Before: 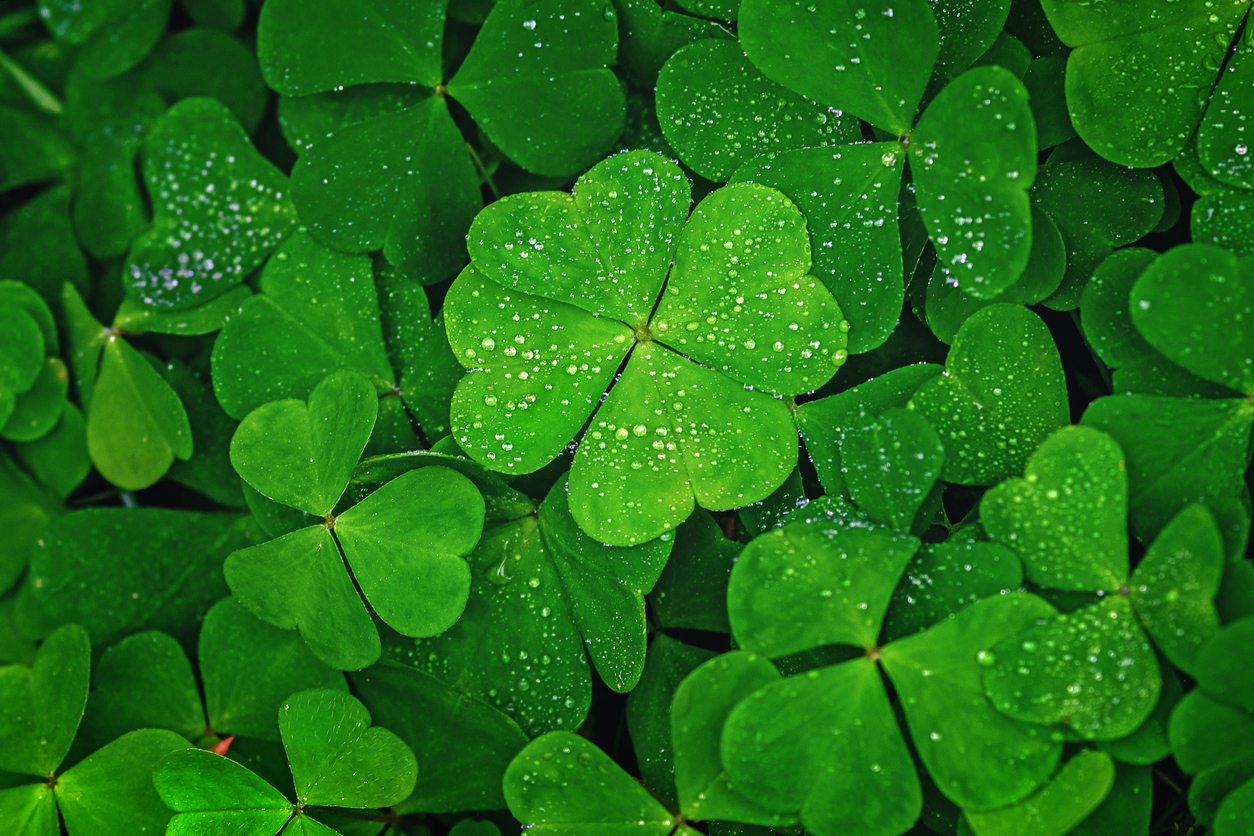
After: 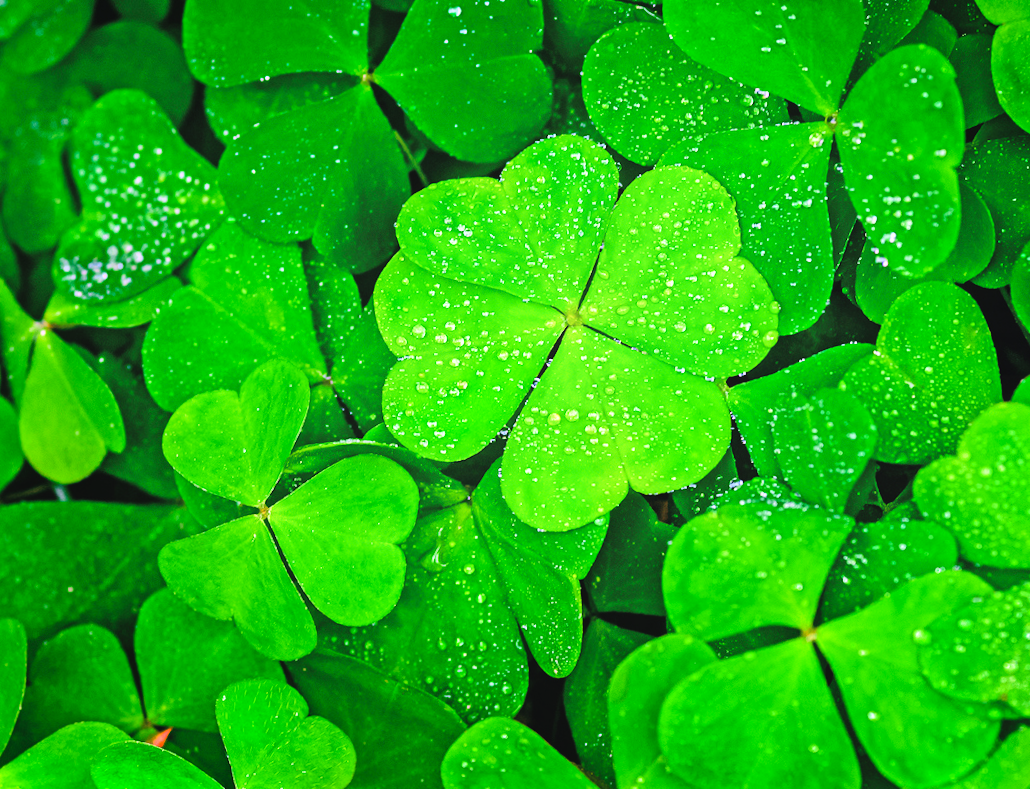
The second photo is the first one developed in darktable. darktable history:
crop and rotate: angle 1°, left 4.281%, top 0.642%, right 11.383%, bottom 2.486%
contrast equalizer: octaves 7, y [[0.6 ×6], [0.55 ×6], [0 ×6], [0 ×6], [0 ×6]], mix -0.3
tone curve: curves: ch0 [(0, 0) (0.084, 0.074) (0.2, 0.297) (0.363, 0.591) (0.495, 0.765) (0.68, 0.901) (0.851, 0.967) (1, 1)], color space Lab, linked channels, preserve colors none
